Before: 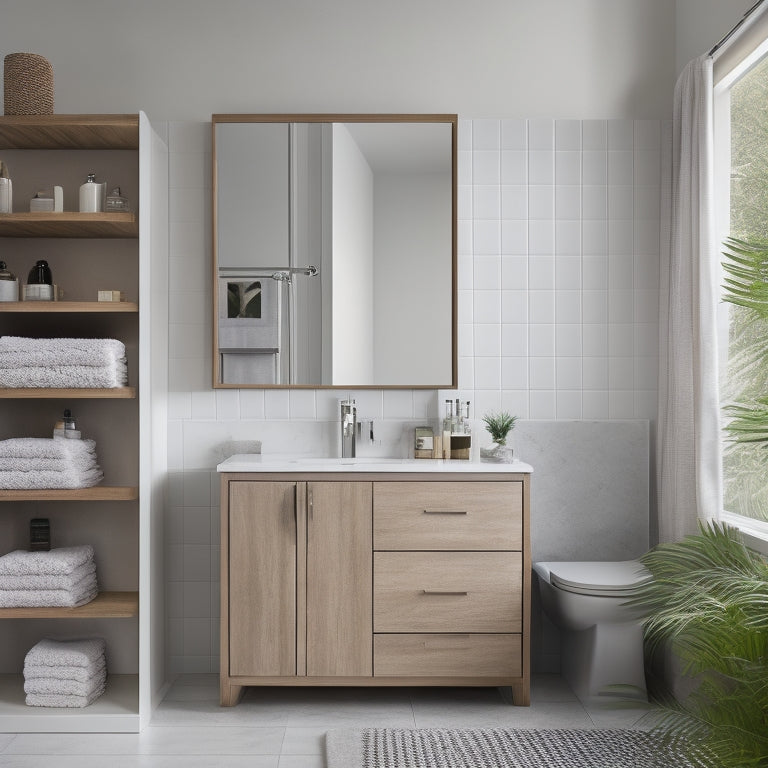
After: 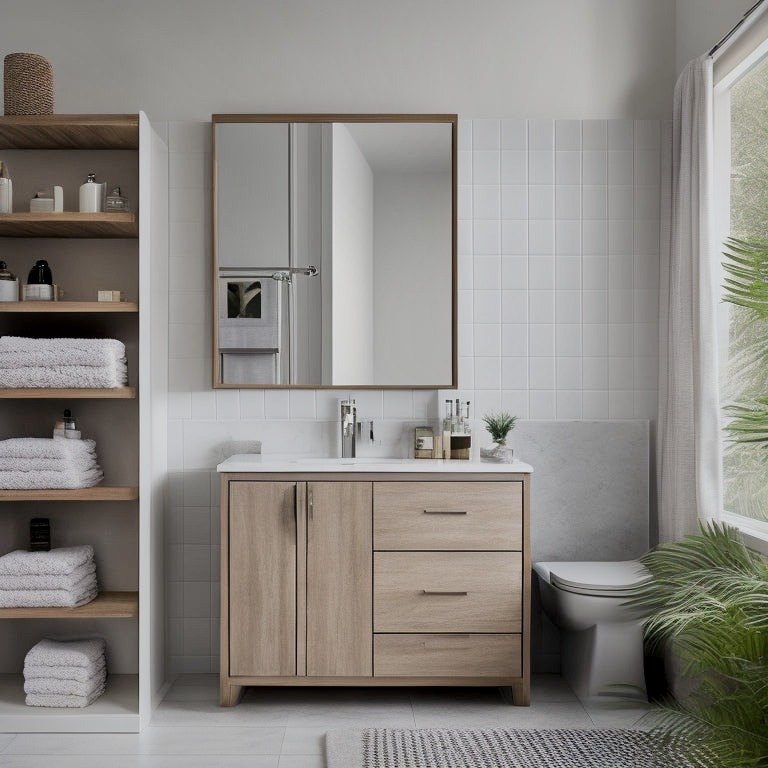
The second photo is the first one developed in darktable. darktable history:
filmic rgb: black relative exposure -7.45 EV, white relative exposure 4.85 EV, hardness 3.4
local contrast: mode bilateral grid, contrast 19, coarseness 51, detail 149%, midtone range 0.2
